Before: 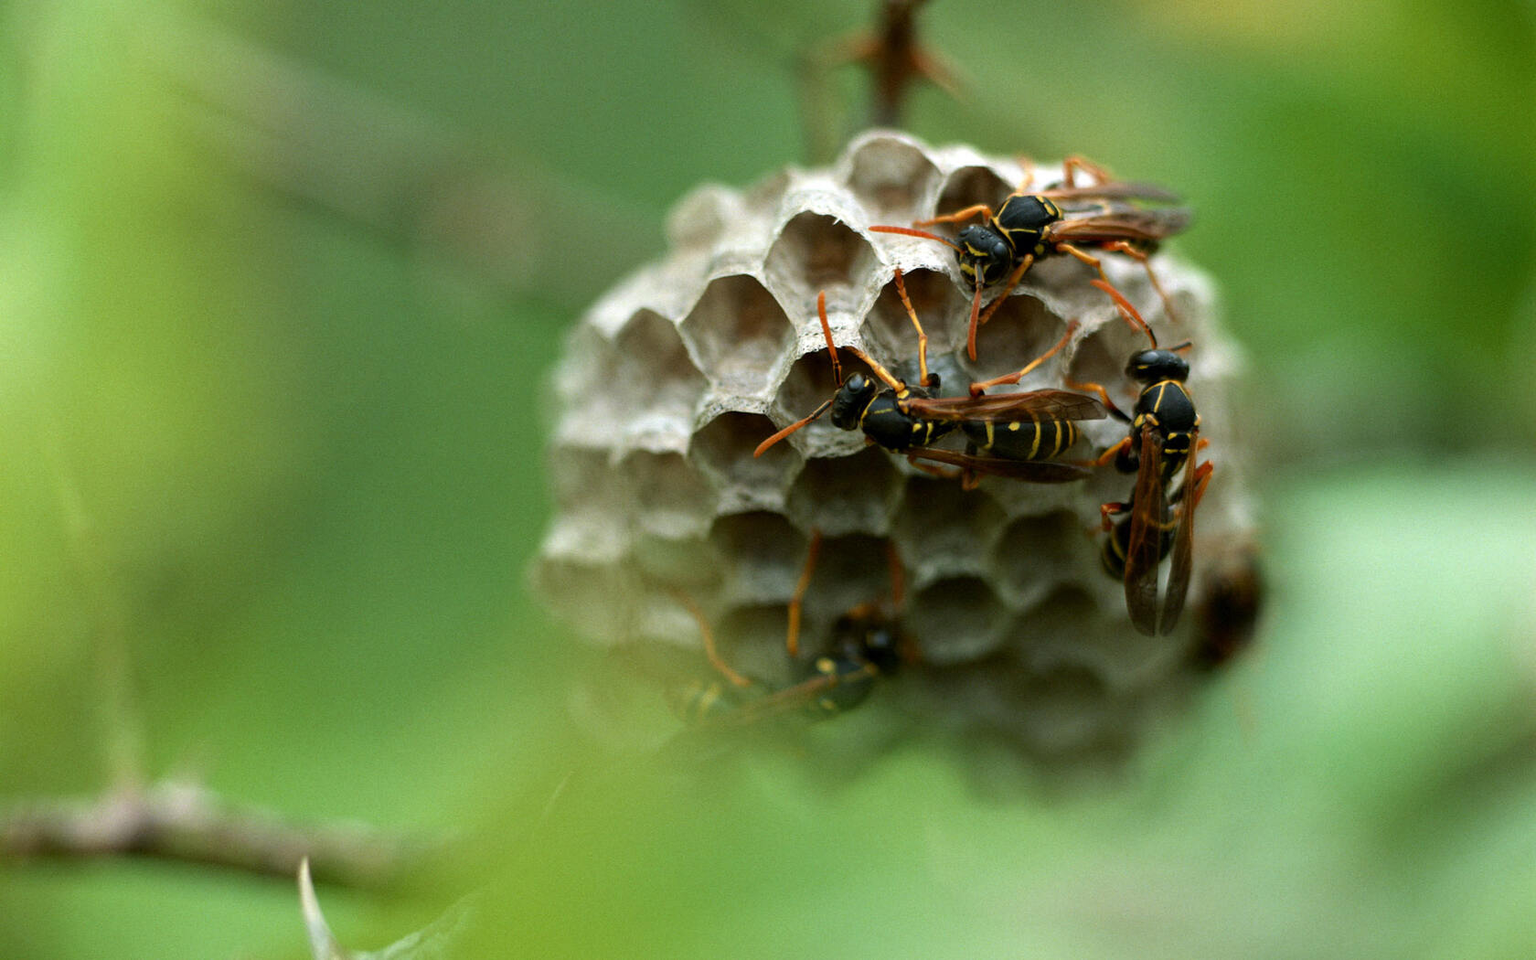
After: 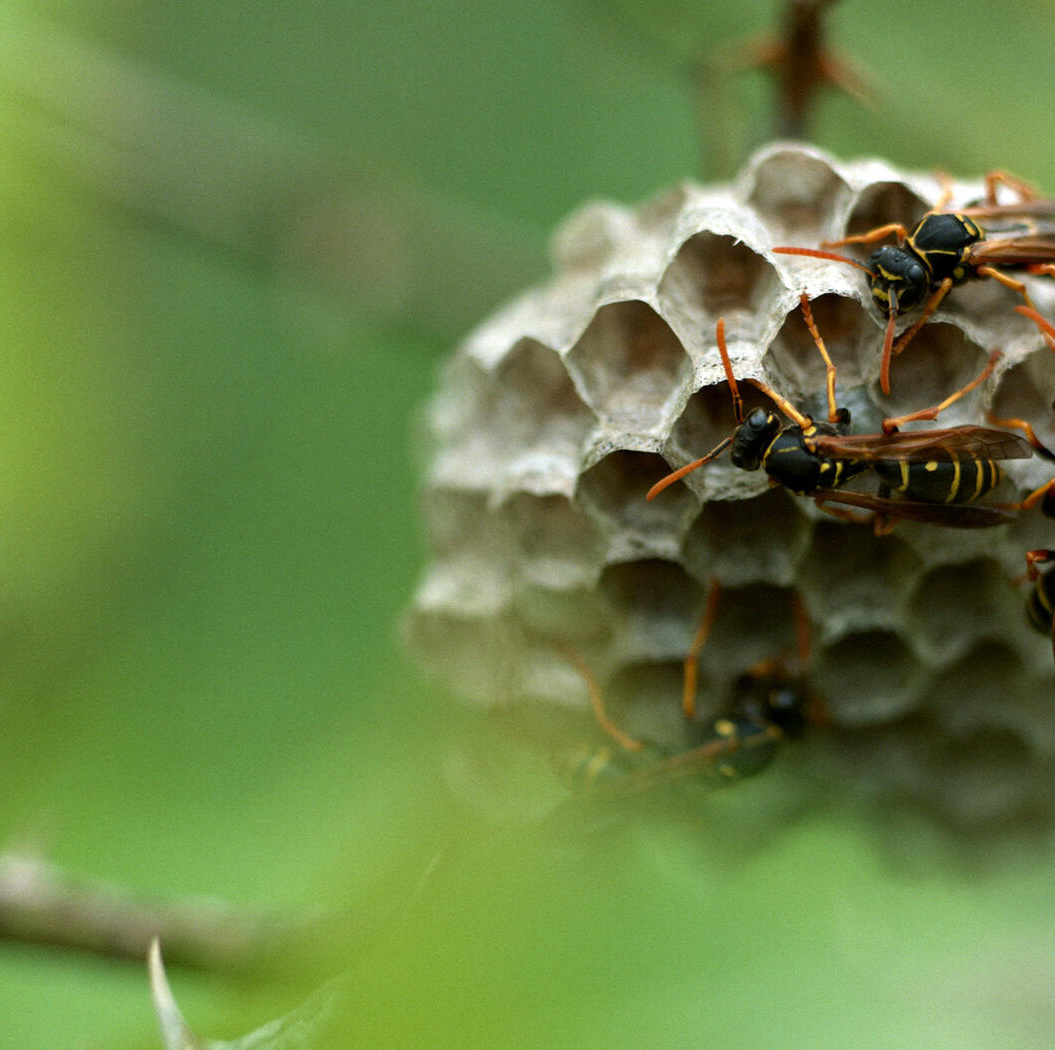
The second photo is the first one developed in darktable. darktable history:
crop: left 10.644%, right 26.528%
rotate and perspective: crop left 0, crop top 0
